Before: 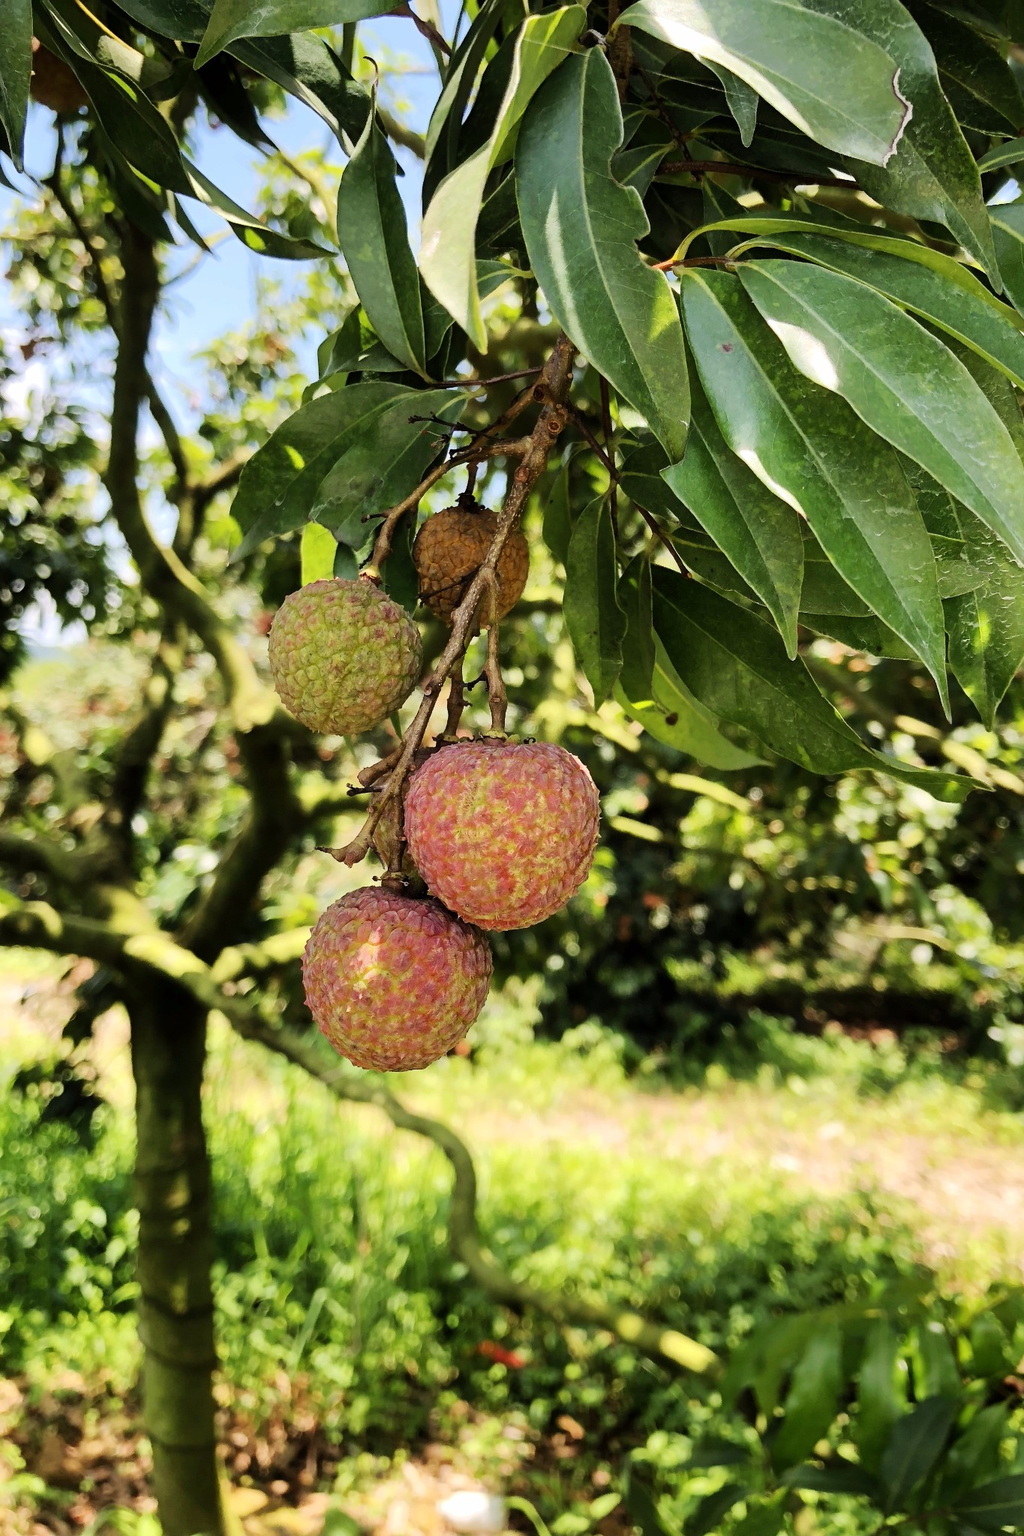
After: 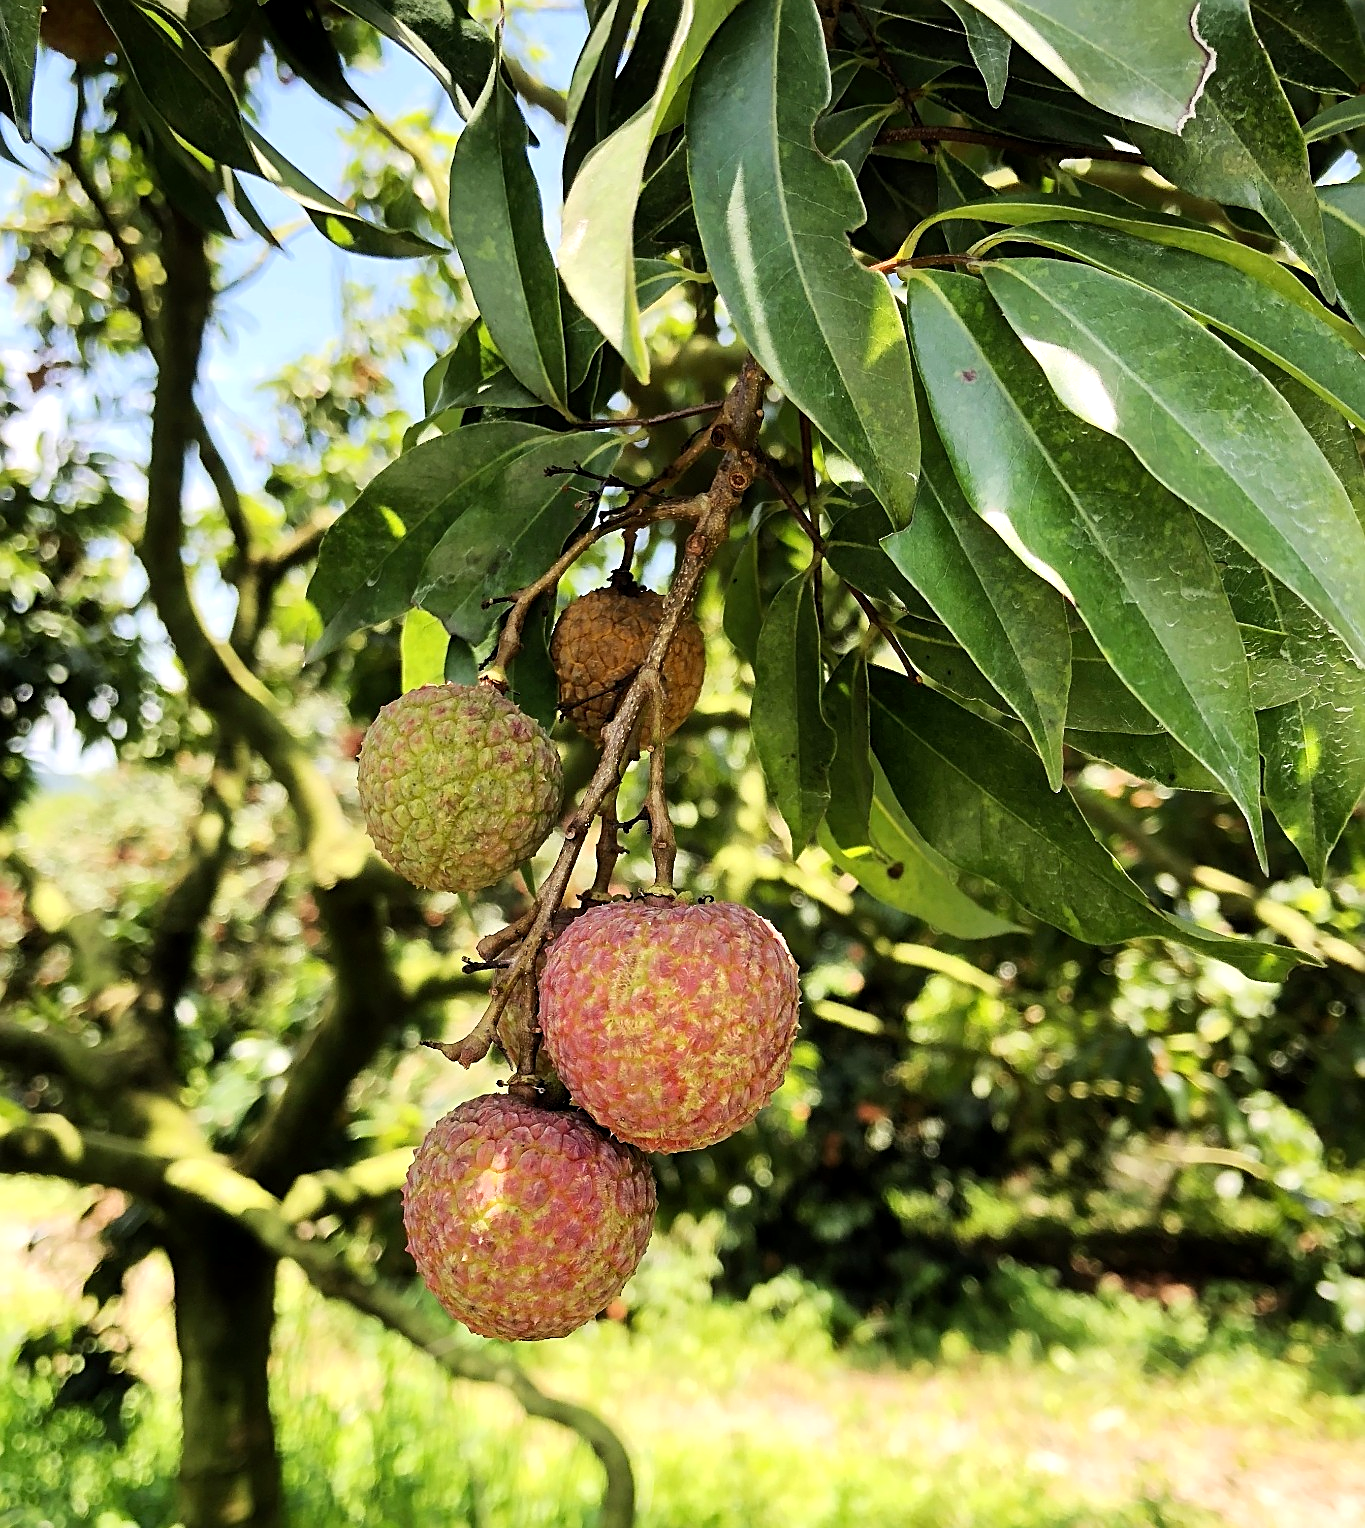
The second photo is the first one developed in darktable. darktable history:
levels: black 3.86%, levels [0, 0.476, 0.951]
exposure: black level correction 0.001, compensate exposure bias true, compensate highlight preservation false
sharpen: on, module defaults
crop: top 4.305%, bottom 21.049%
tone equalizer: on, module defaults
